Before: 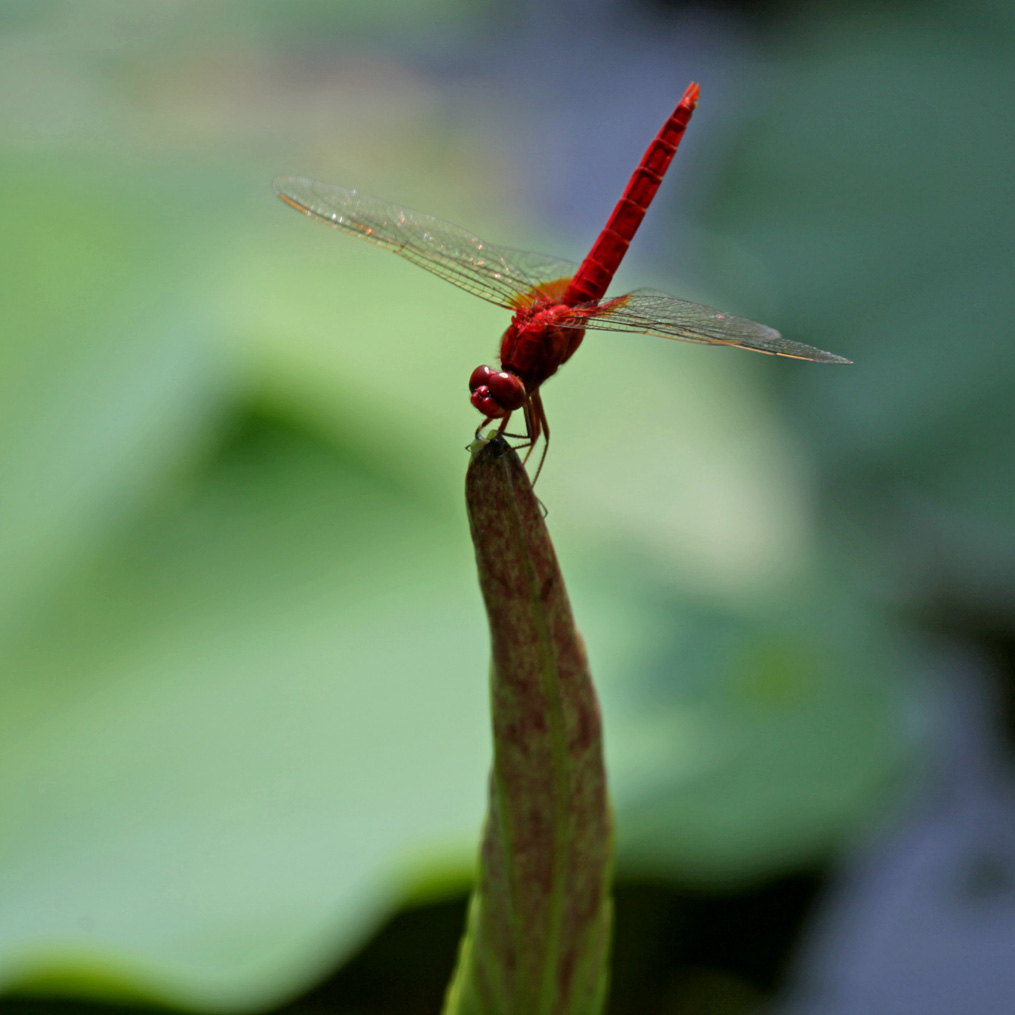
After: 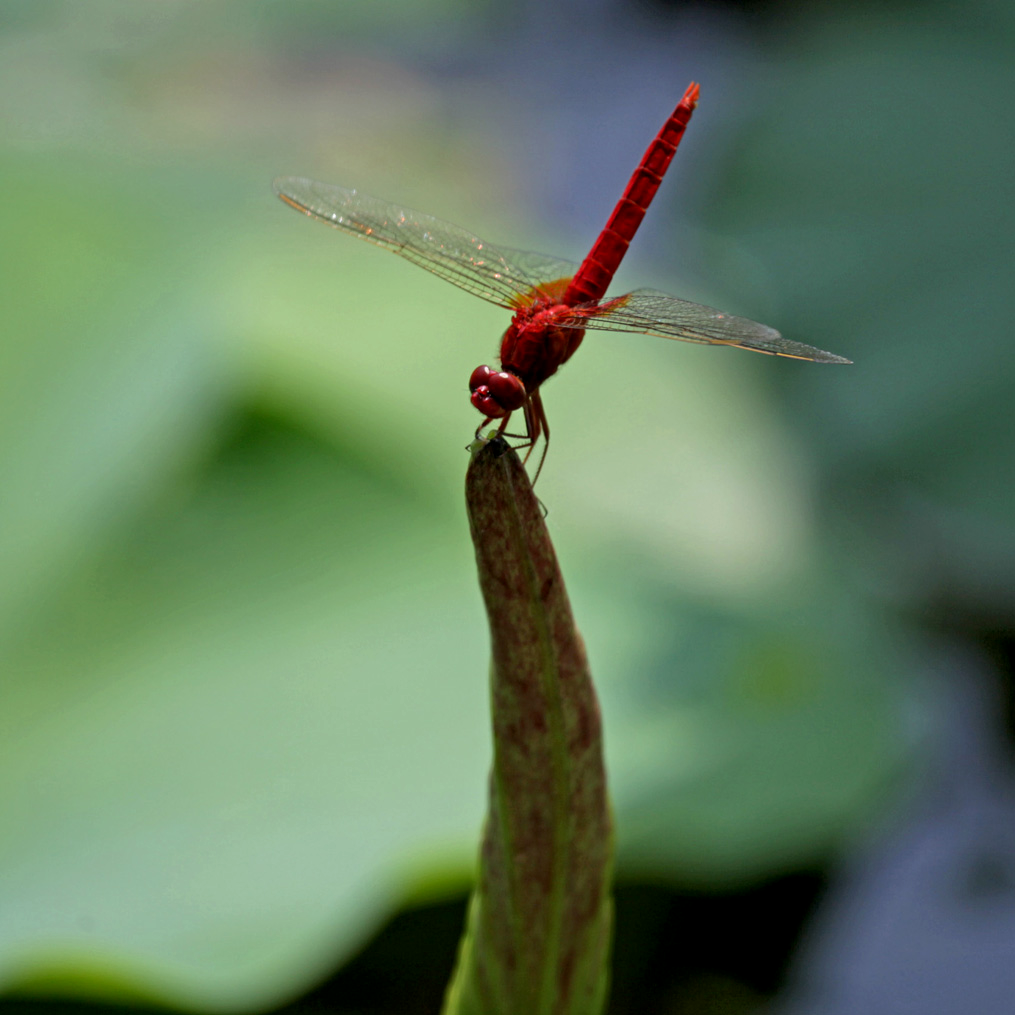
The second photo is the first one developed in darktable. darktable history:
exposure: black level correction 0.002, exposure -0.097 EV, compensate exposure bias true, compensate highlight preservation false
local contrast: highlights 101%, shadows 97%, detail 119%, midtone range 0.2
